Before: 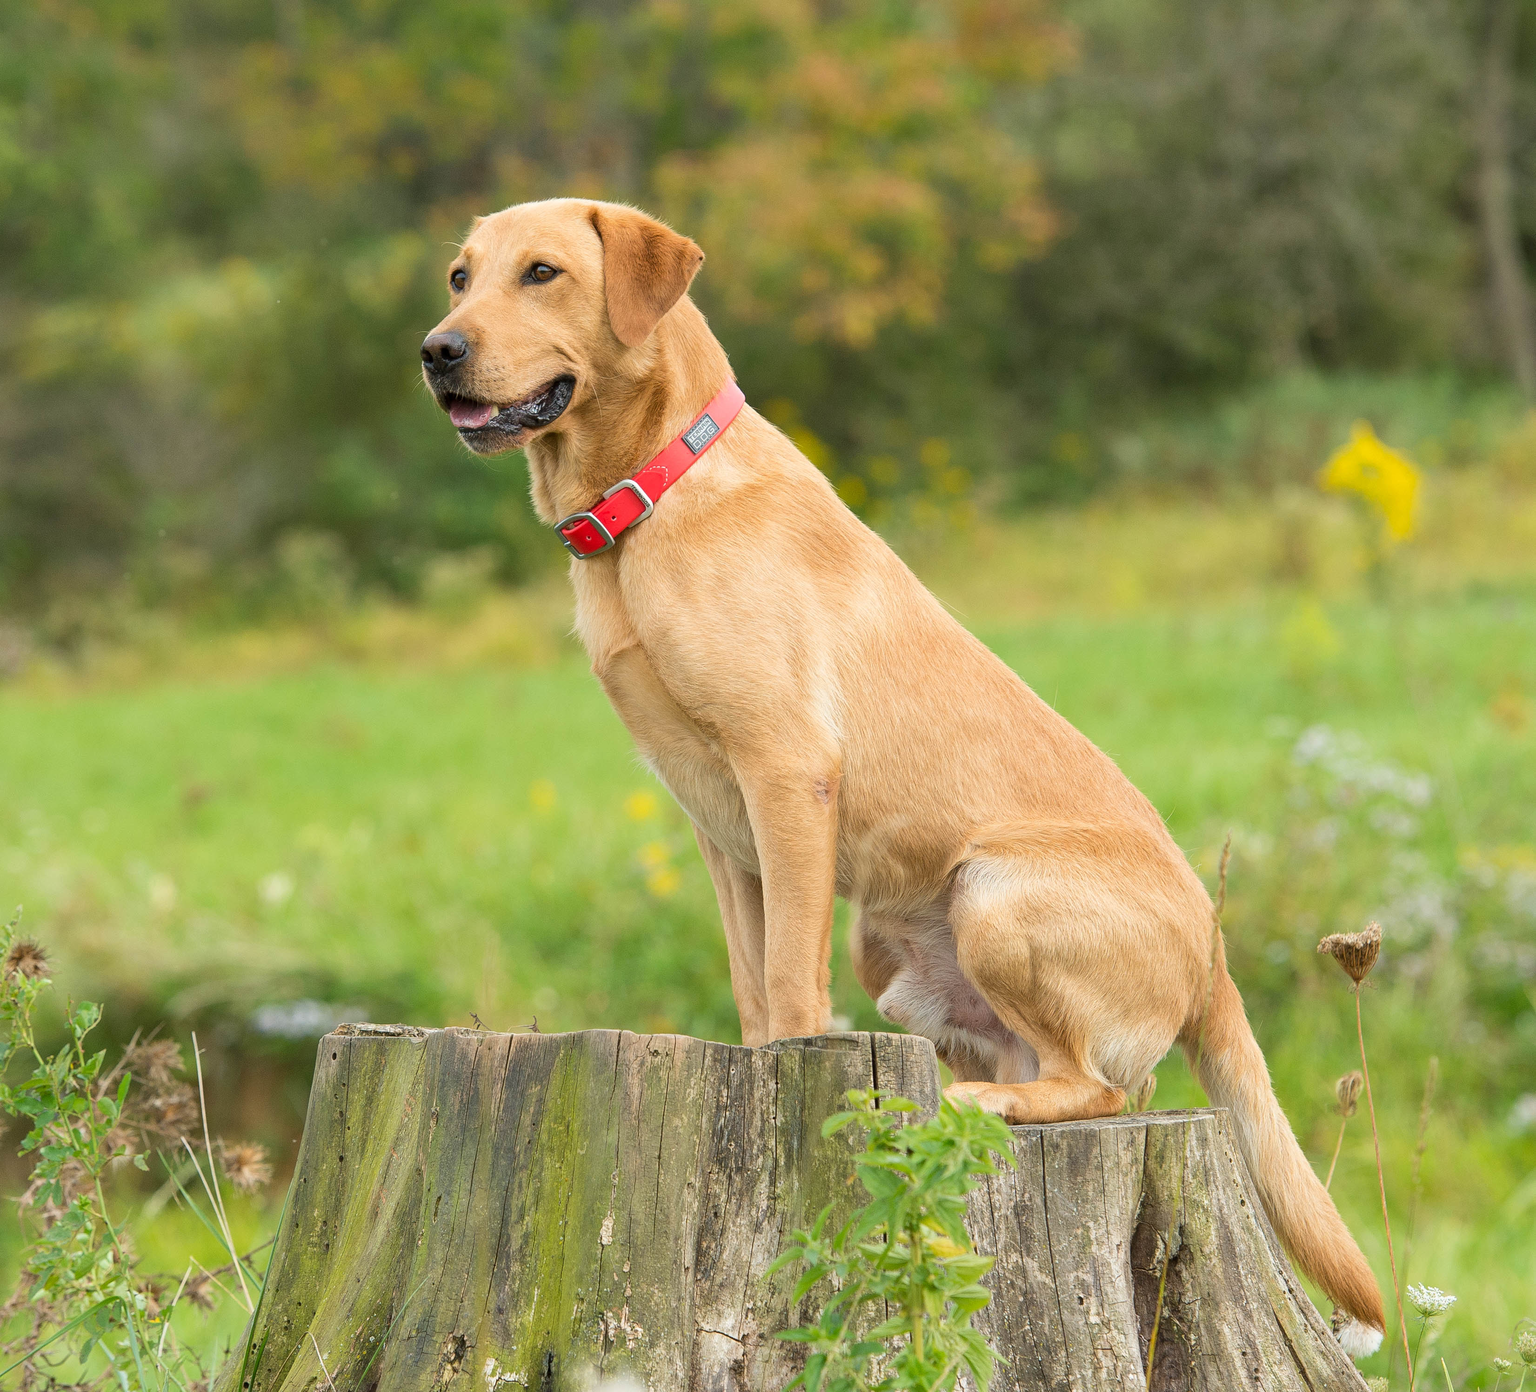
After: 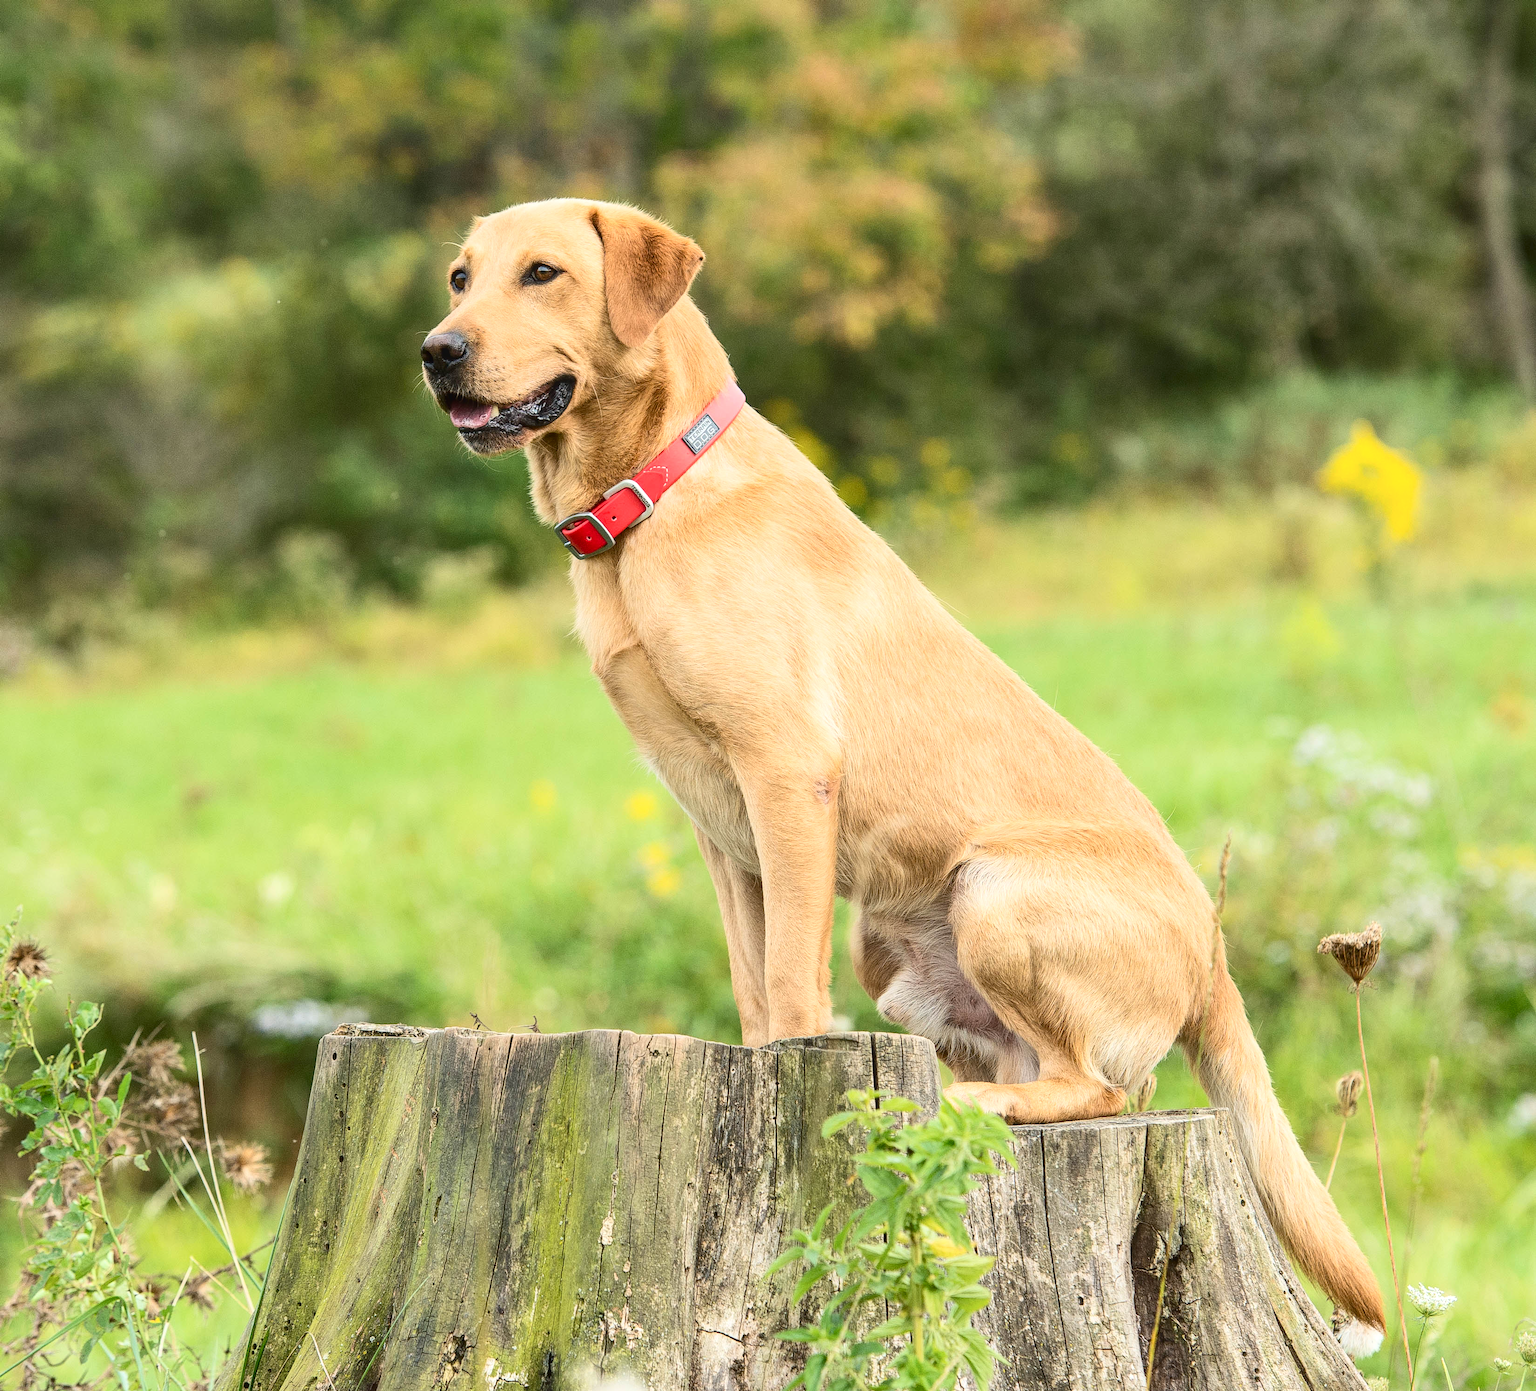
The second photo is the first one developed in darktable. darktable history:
contrast brightness saturation: contrast 0.28
exposure: black level correction 0.001, exposure 0.5 EV, compensate exposure bias true, compensate highlight preservation false
local contrast: detail 110%
